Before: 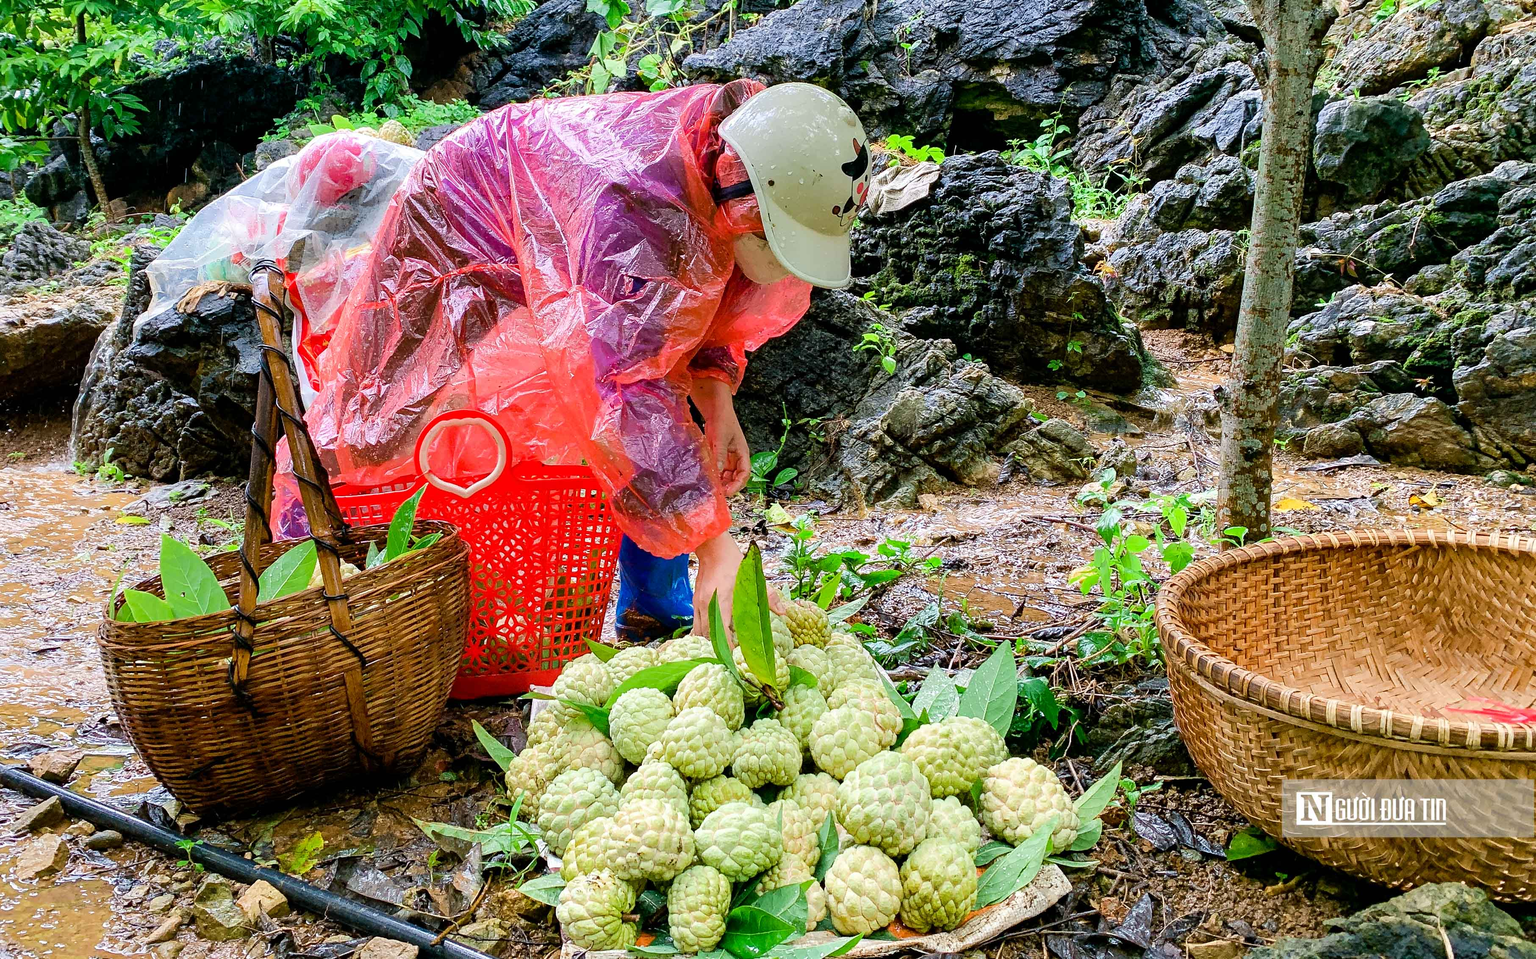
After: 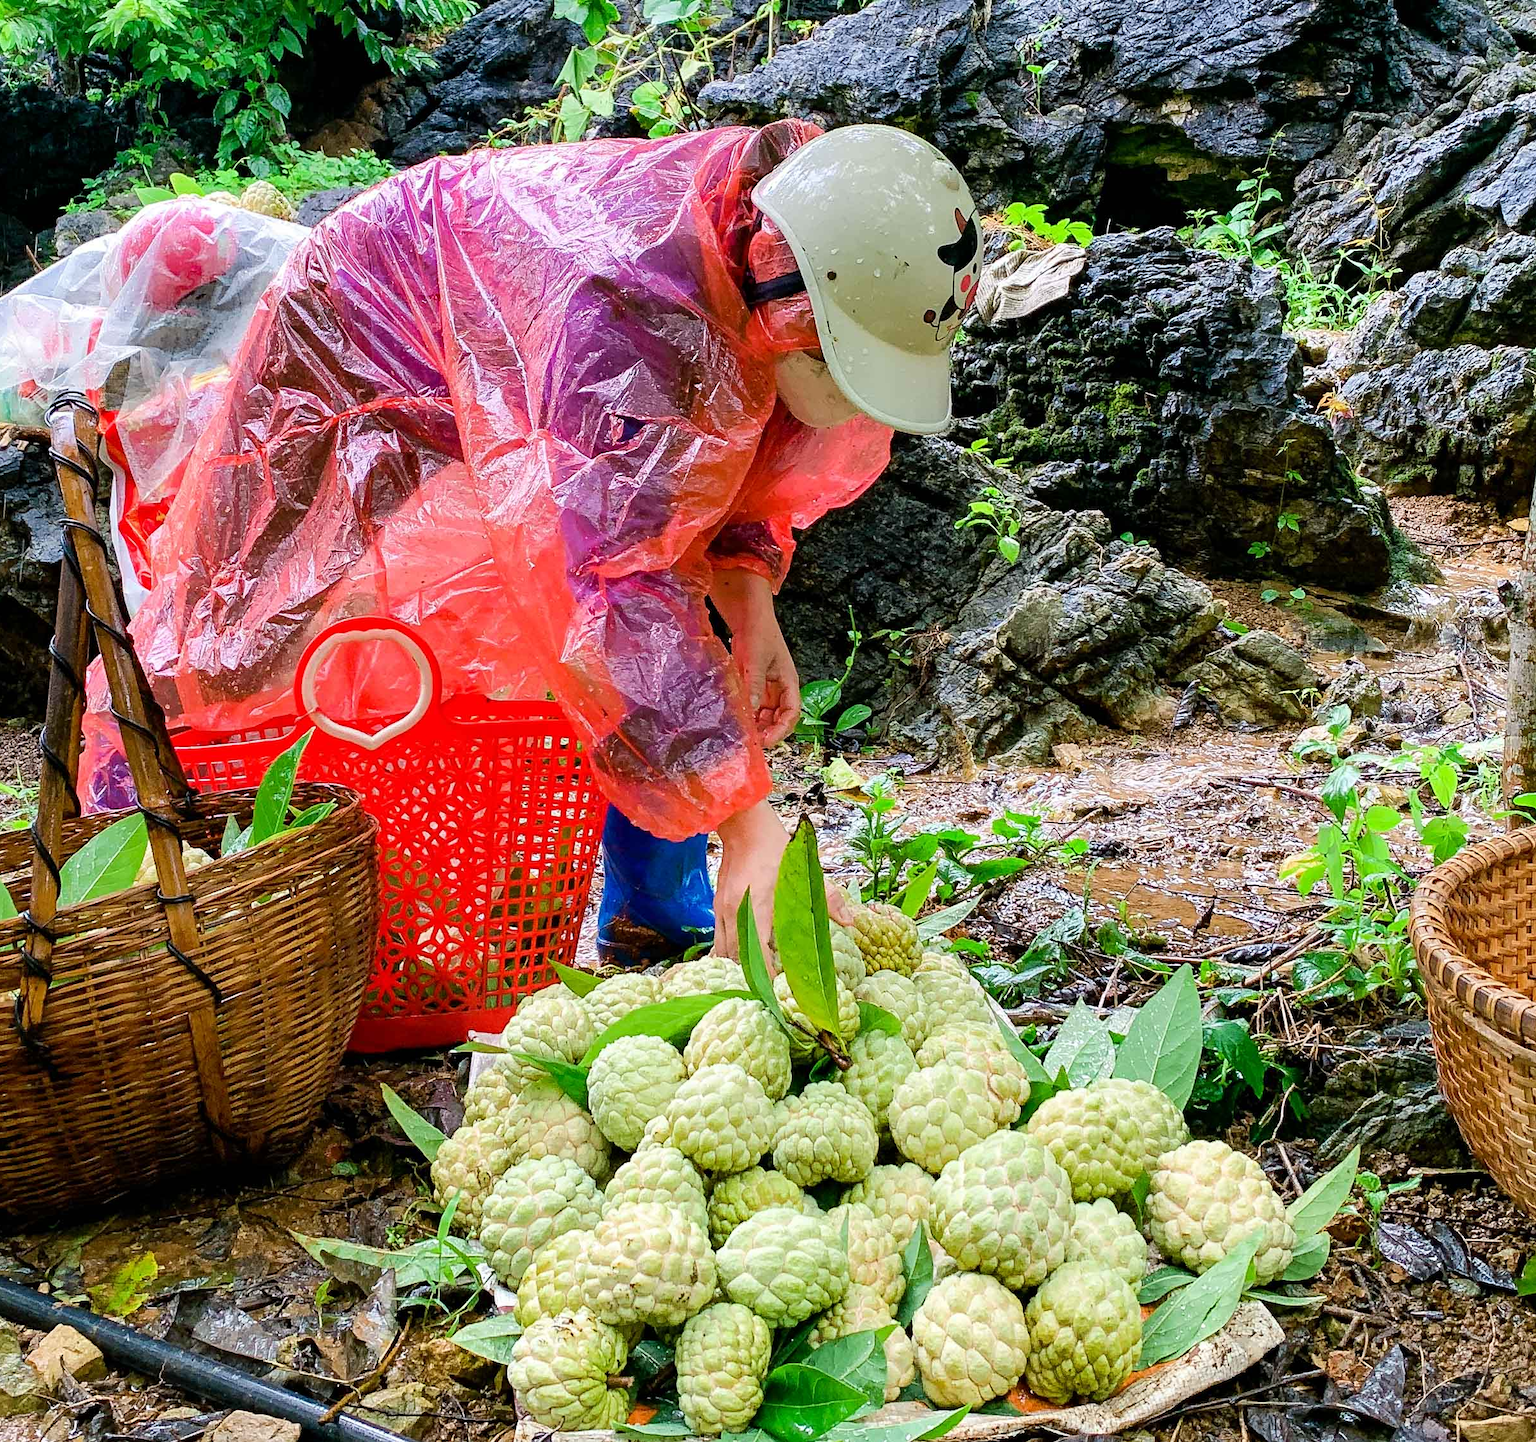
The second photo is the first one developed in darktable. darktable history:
crop and rotate: left 14.307%, right 19.277%
